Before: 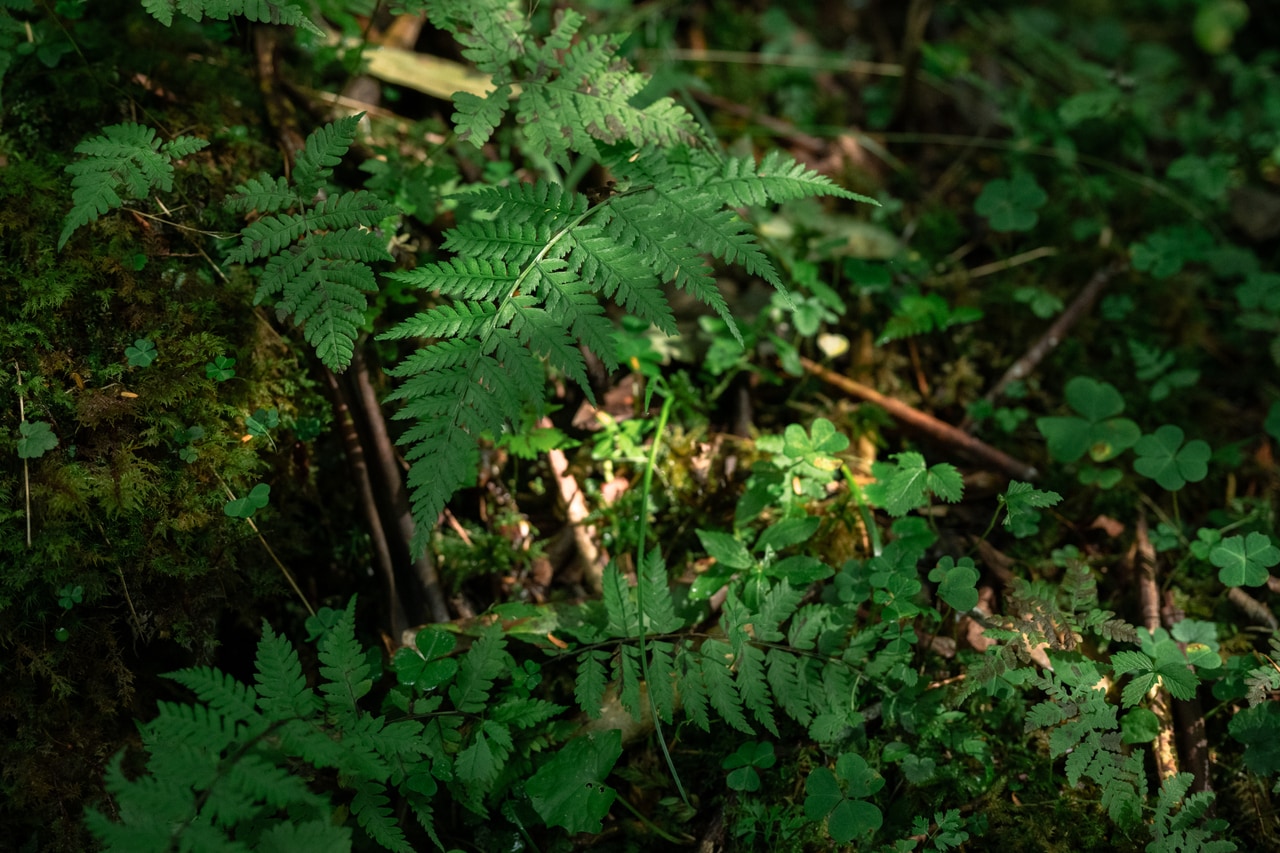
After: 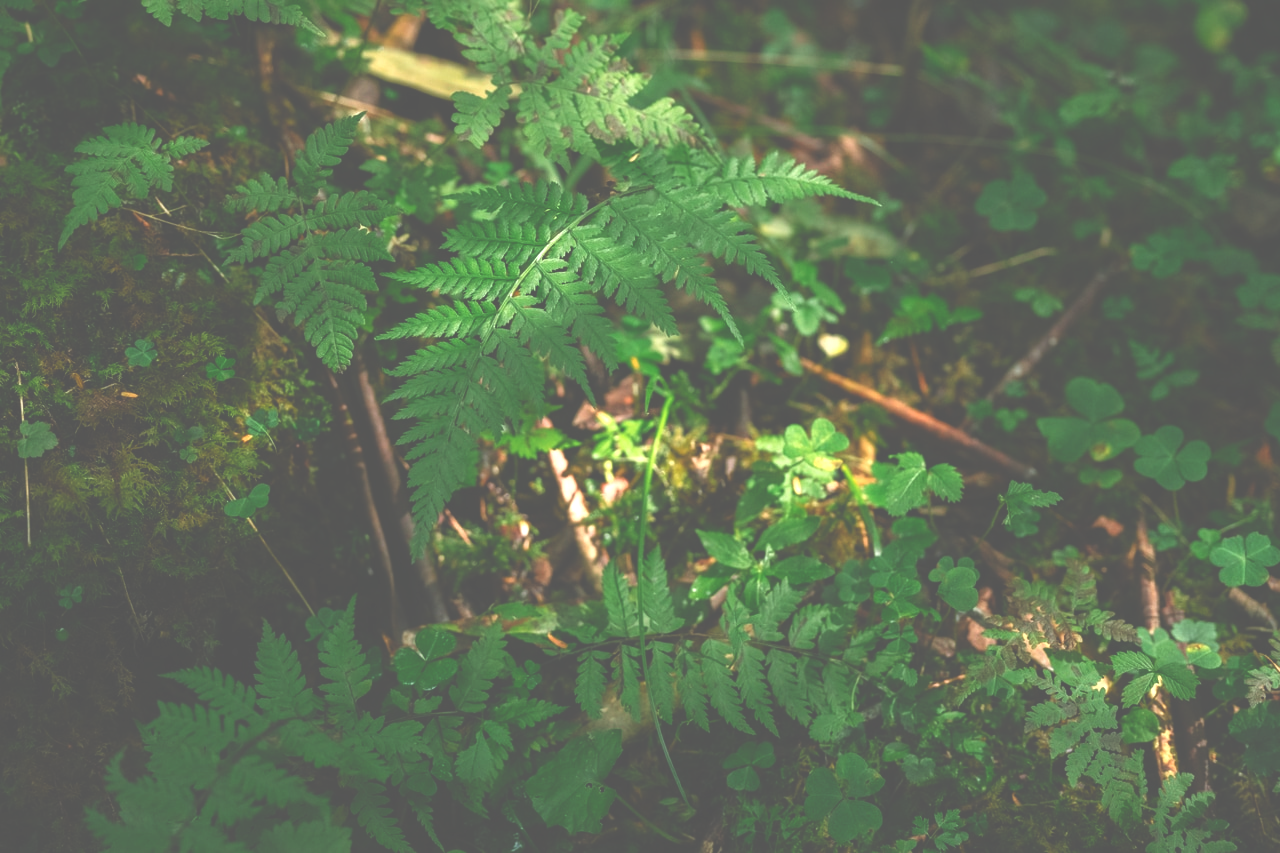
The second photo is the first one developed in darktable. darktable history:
color balance rgb: perceptual saturation grading › global saturation 35%, perceptual saturation grading › highlights -25%, perceptual saturation grading › shadows 25%, global vibrance 10%
exposure: black level correction -0.071, exposure 0.5 EV, compensate highlight preservation false
